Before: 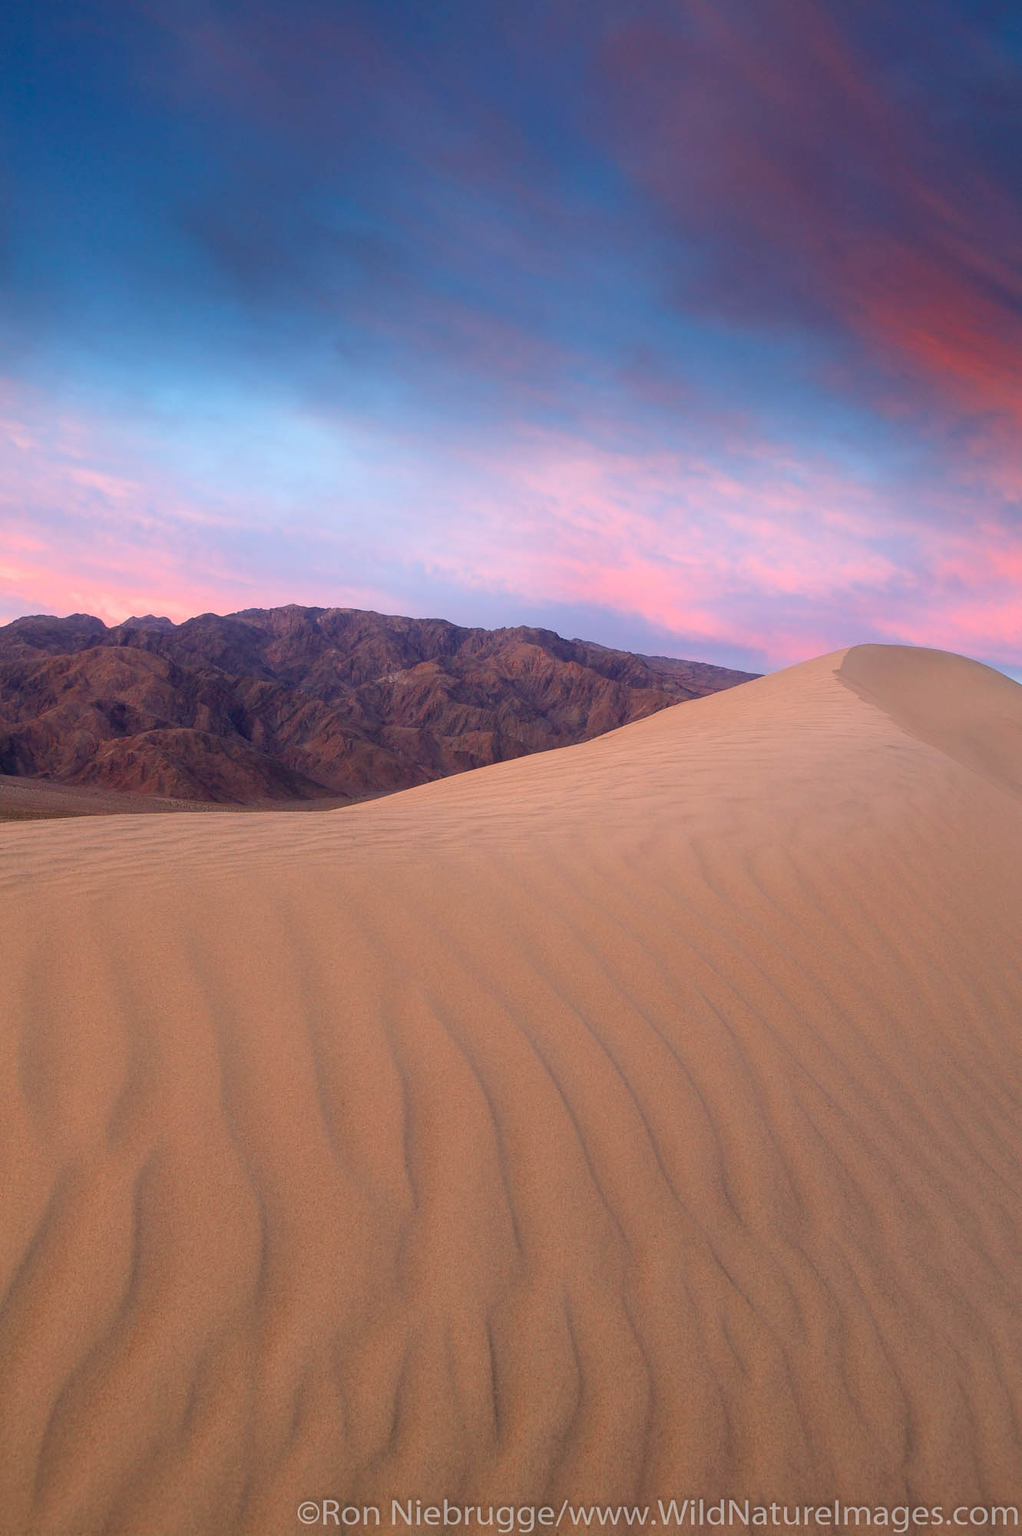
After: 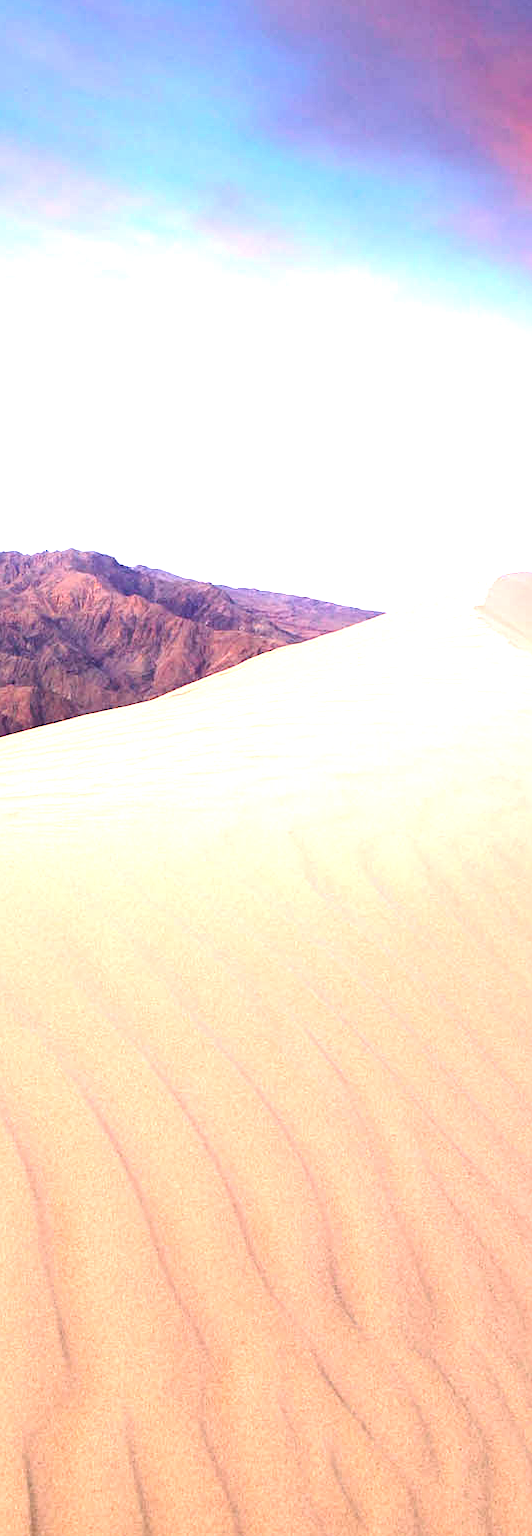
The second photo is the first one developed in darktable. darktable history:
color balance rgb: global offset › luminance -0.283%, global offset › hue 259.09°, perceptual saturation grading › global saturation 9.234%, perceptual saturation grading › highlights -13.152%, perceptual saturation grading › mid-tones 14.82%, perceptual saturation grading › shadows 22.632%
exposure: black level correction 0, exposure 1.102 EV, compensate highlight preservation false
crop: left 45.847%, top 13.306%, right 14.066%, bottom 9.835%
tone equalizer: -8 EV -1.12 EV, -7 EV -0.979 EV, -6 EV -0.843 EV, -5 EV -0.581 EV, -3 EV 0.564 EV, -2 EV 0.839 EV, -1 EV 1.01 EV, +0 EV 1.06 EV, edges refinement/feathering 500, mask exposure compensation -1.57 EV, preserve details no
